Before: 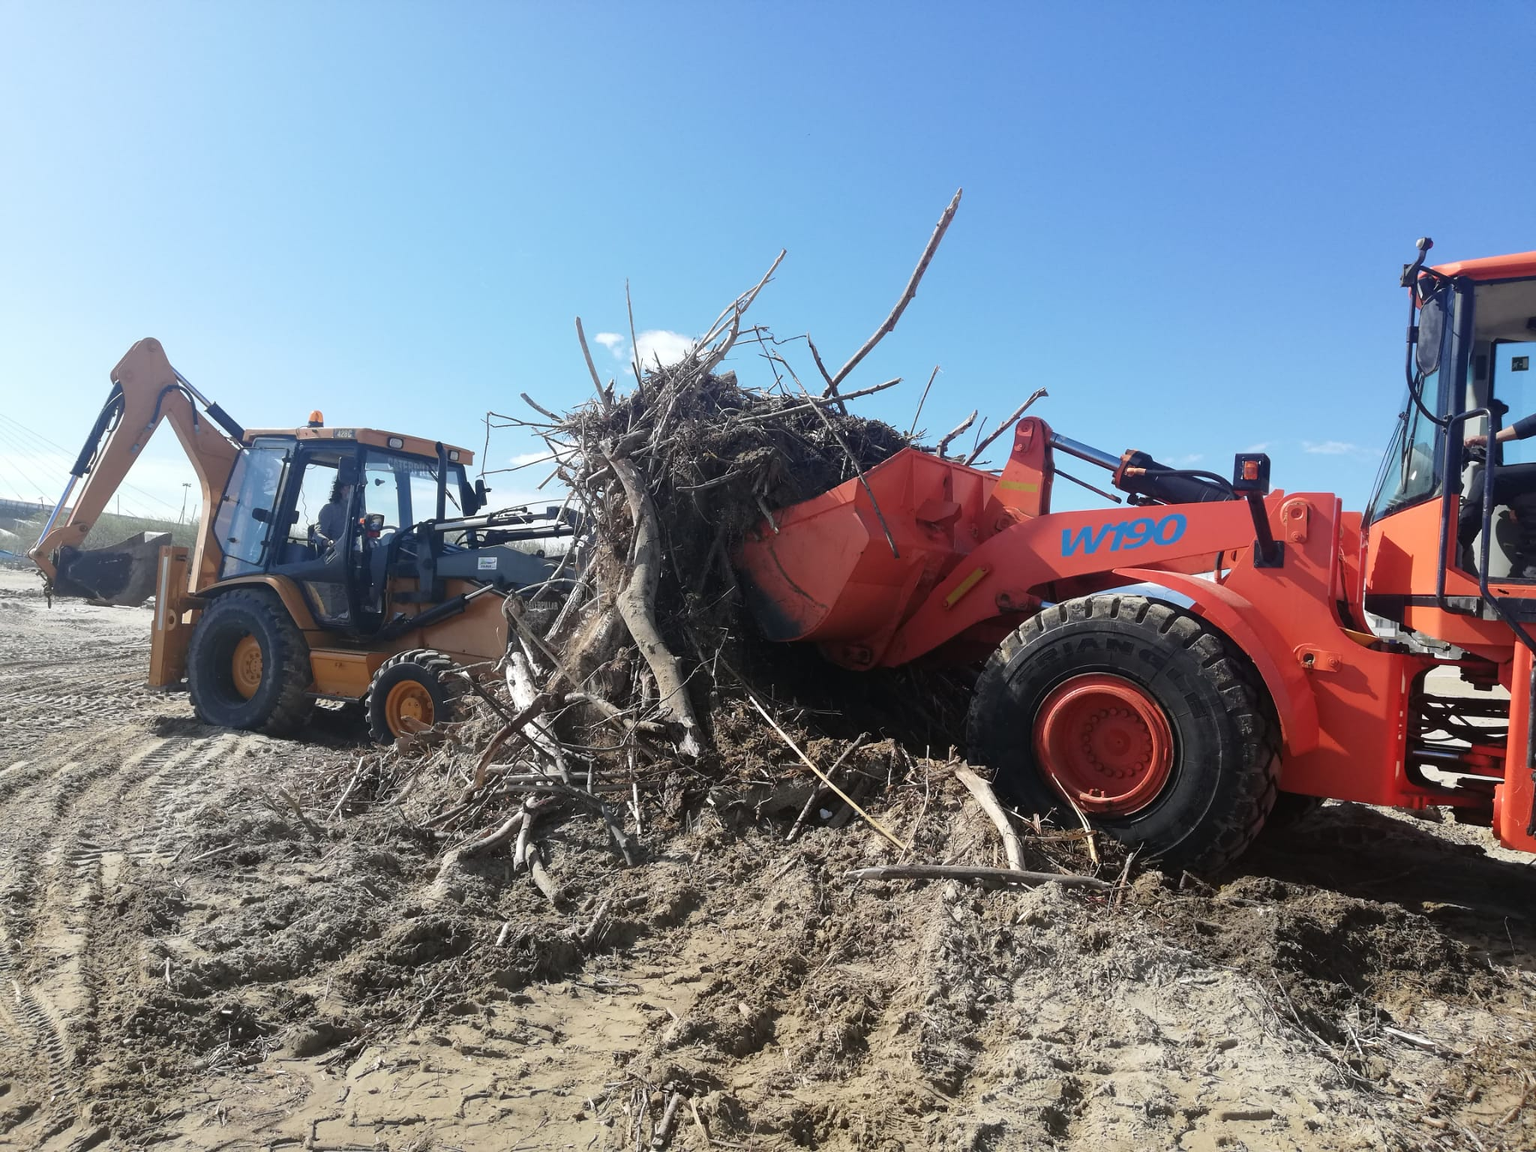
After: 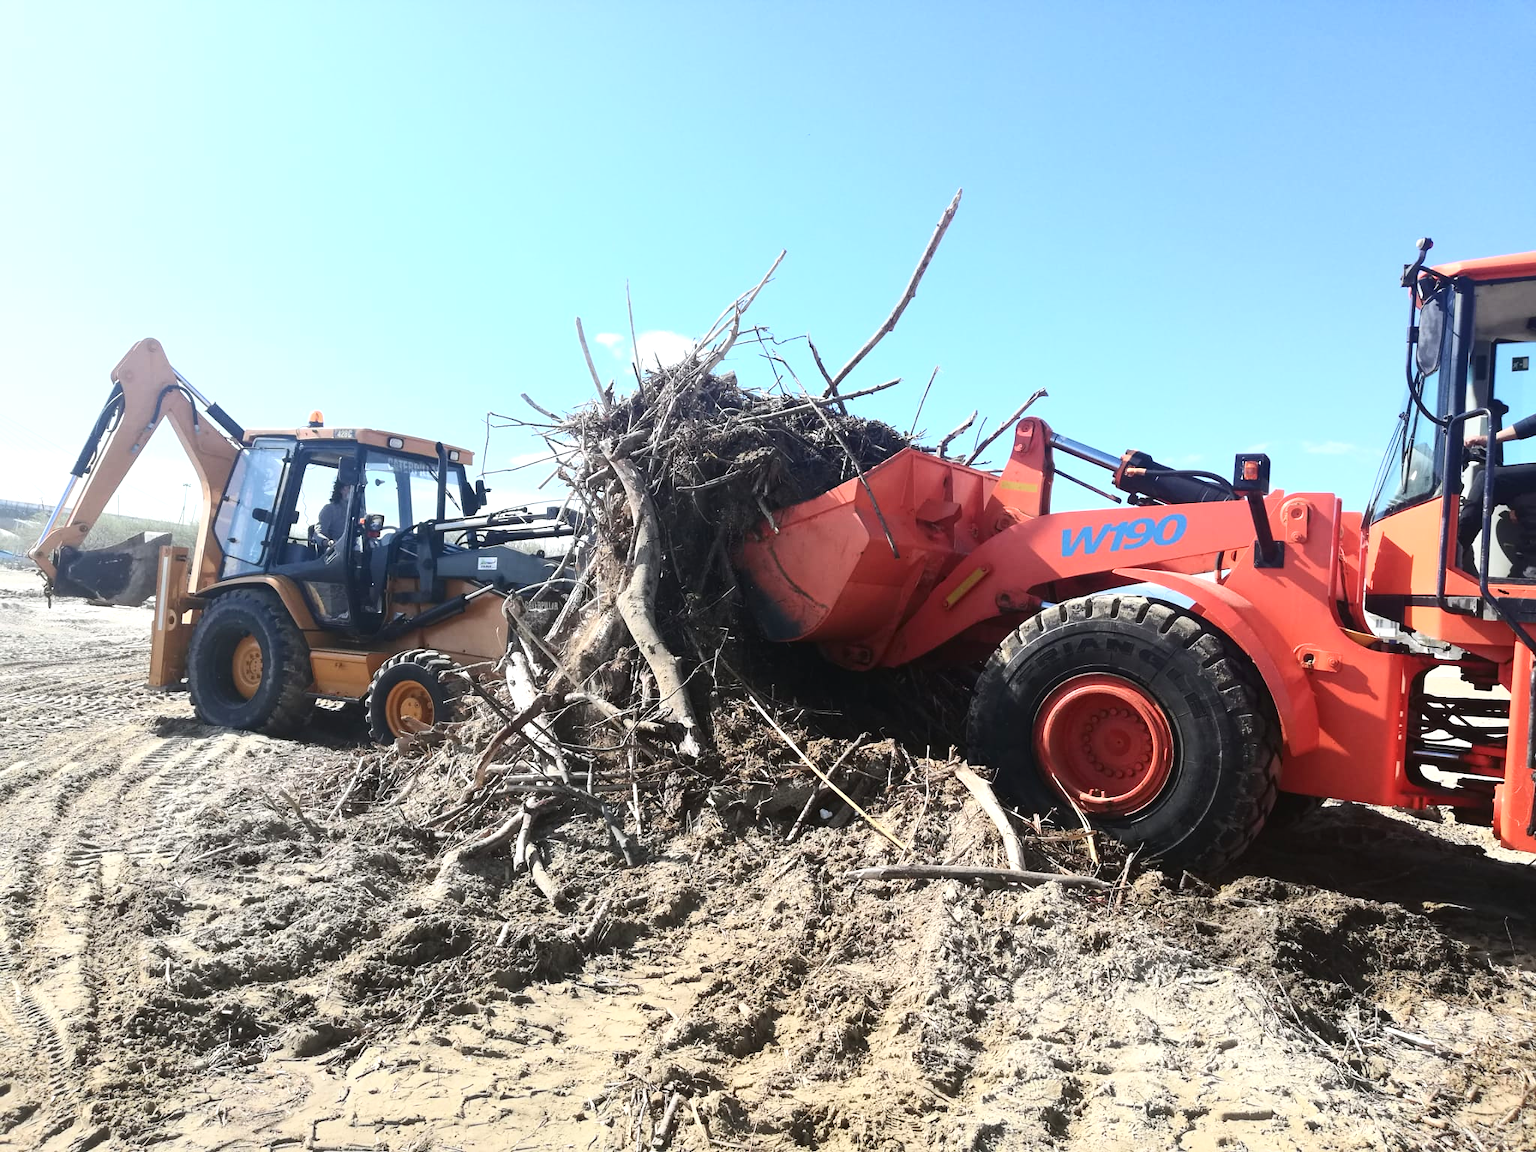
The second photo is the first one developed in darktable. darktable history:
exposure: exposure 0.515 EV, compensate highlight preservation false
contrast brightness saturation: contrast 0.24, brightness 0.09
